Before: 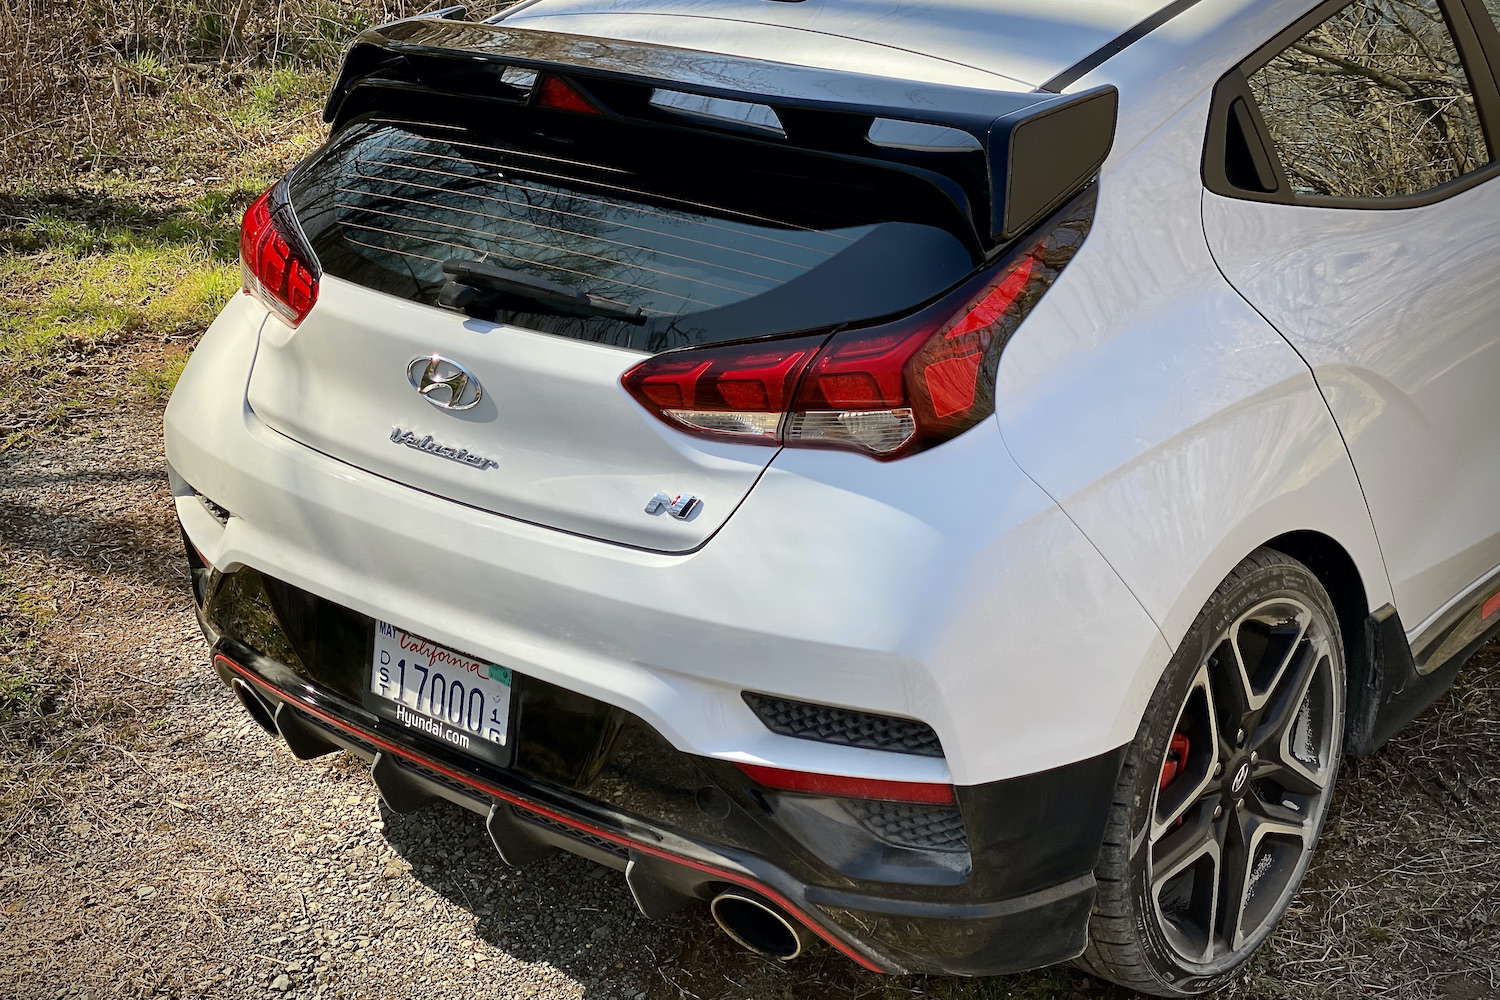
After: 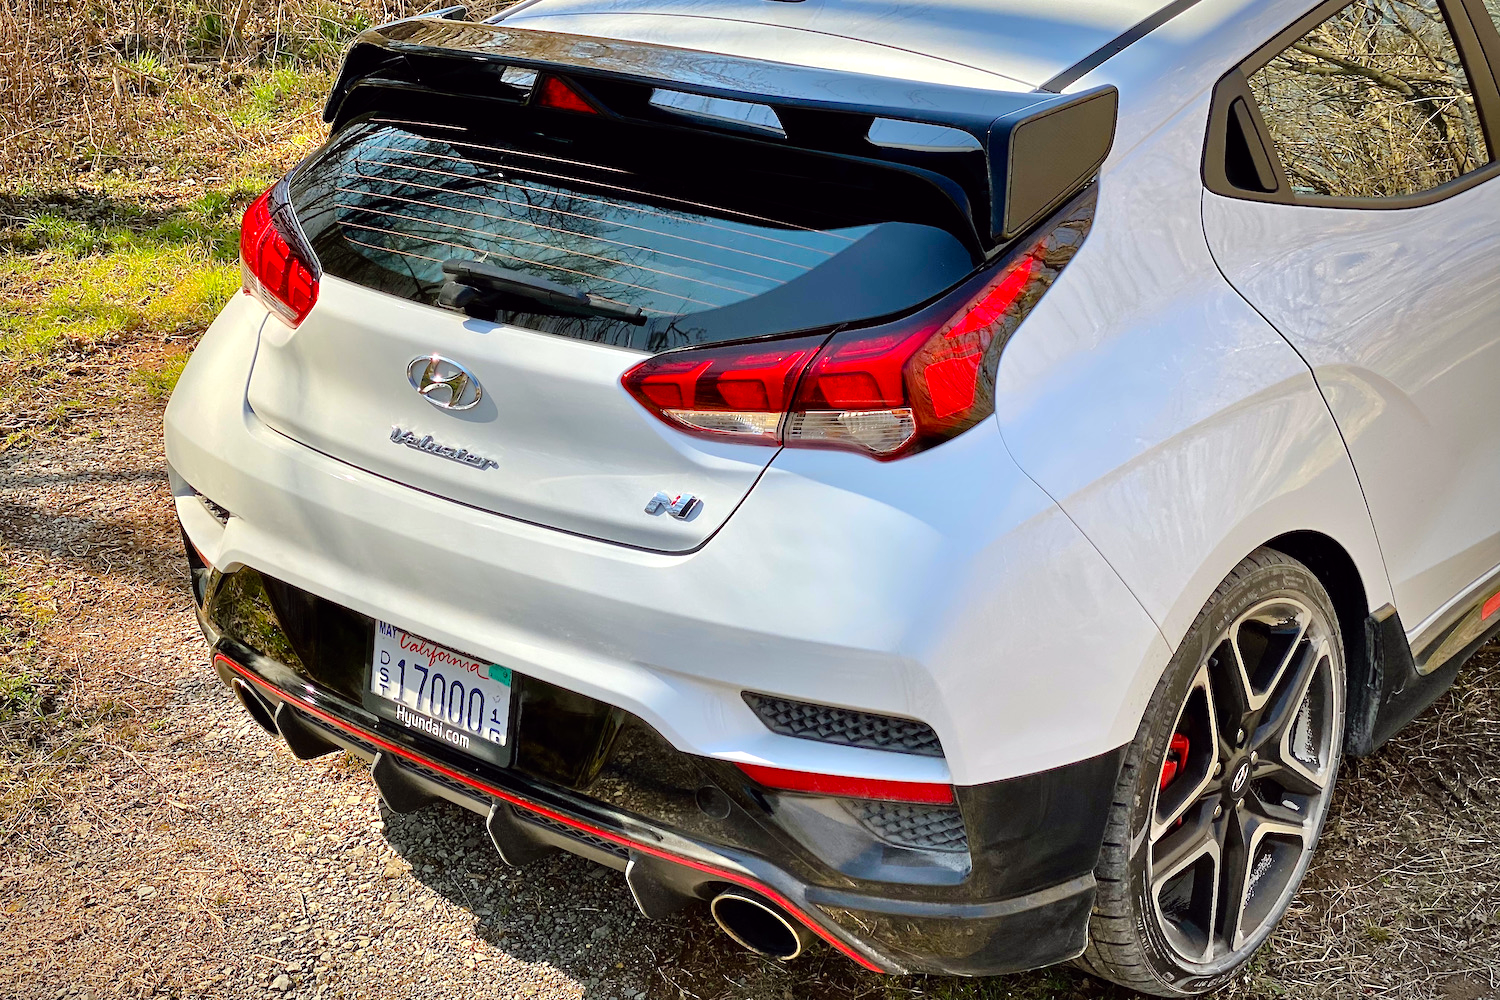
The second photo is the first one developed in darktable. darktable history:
color balance: lift [1, 1, 0.999, 1.001], gamma [1, 1.003, 1.005, 0.995], gain [1, 0.992, 0.988, 1.012], contrast 5%, output saturation 110%
tone equalizer: -7 EV 0.15 EV, -6 EV 0.6 EV, -5 EV 1.15 EV, -4 EV 1.33 EV, -3 EV 1.15 EV, -2 EV 0.6 EV, -1 EV 0.15 EV, mask exposure compensation -0.5 EV
